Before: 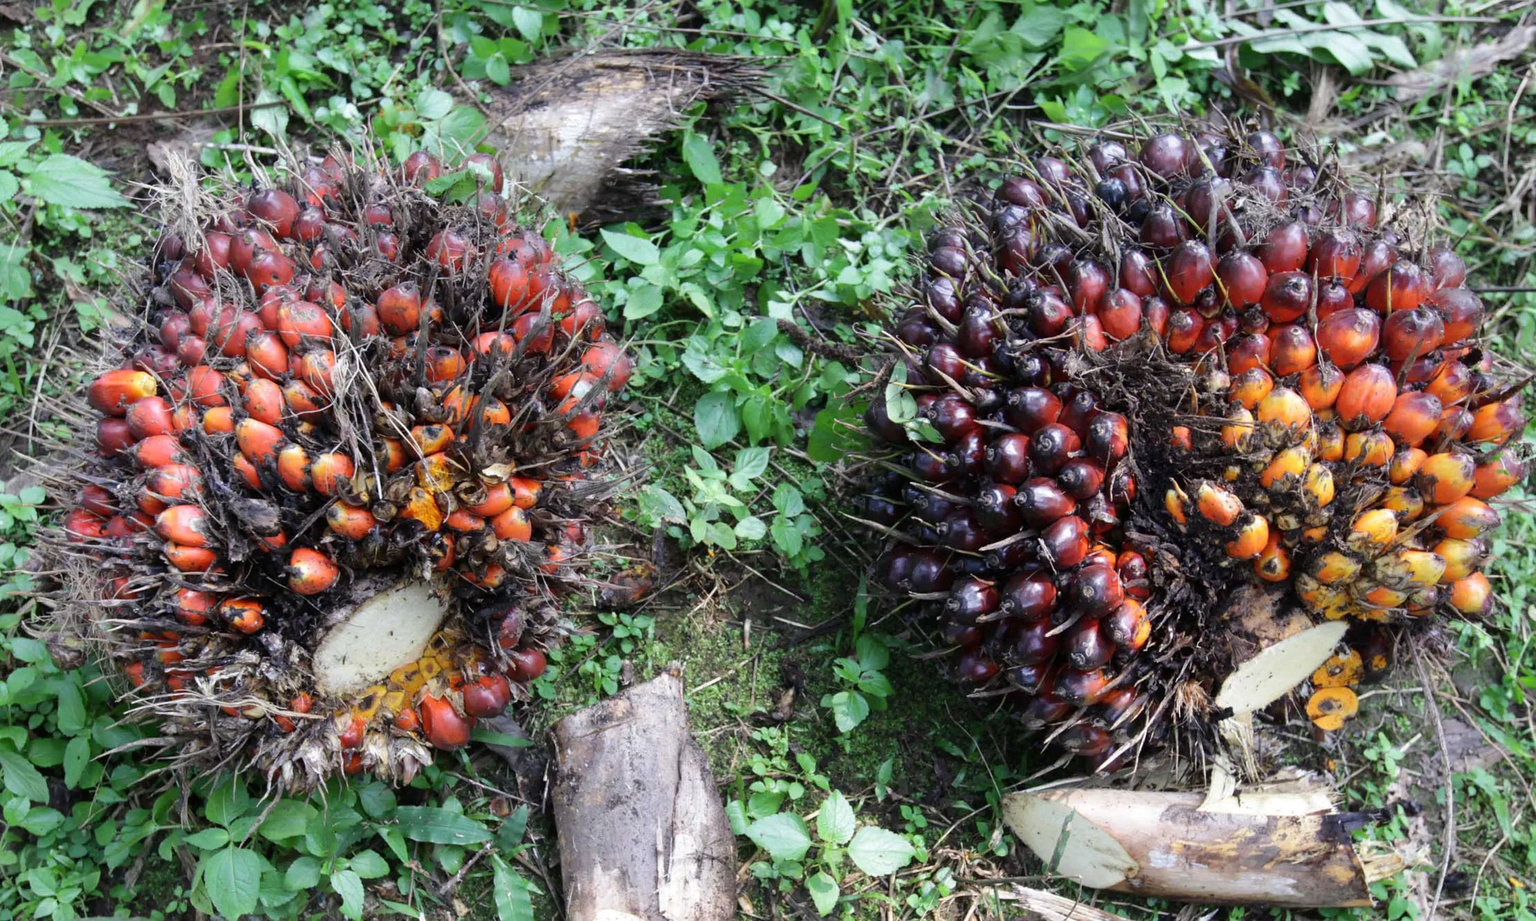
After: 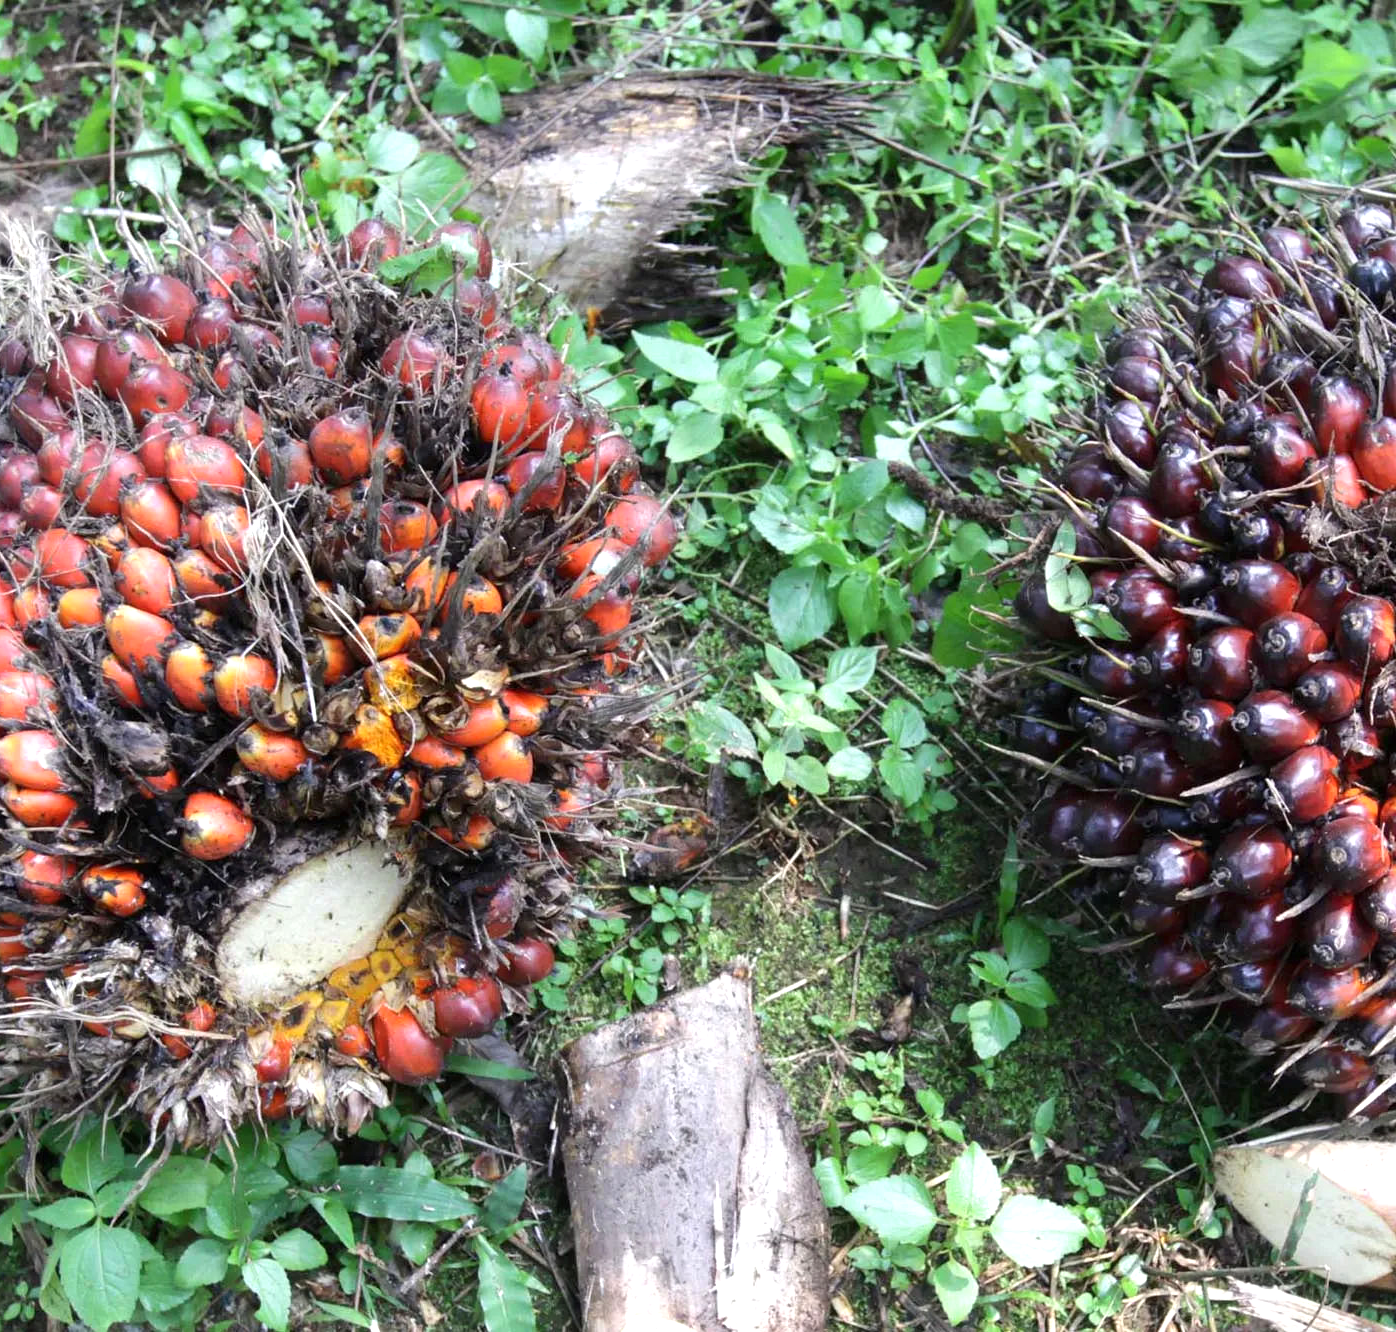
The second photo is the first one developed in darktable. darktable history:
crop: left 10.644%, right 26.528%
exposure: exposure 0.493 EV, compensate highlight preservation false
